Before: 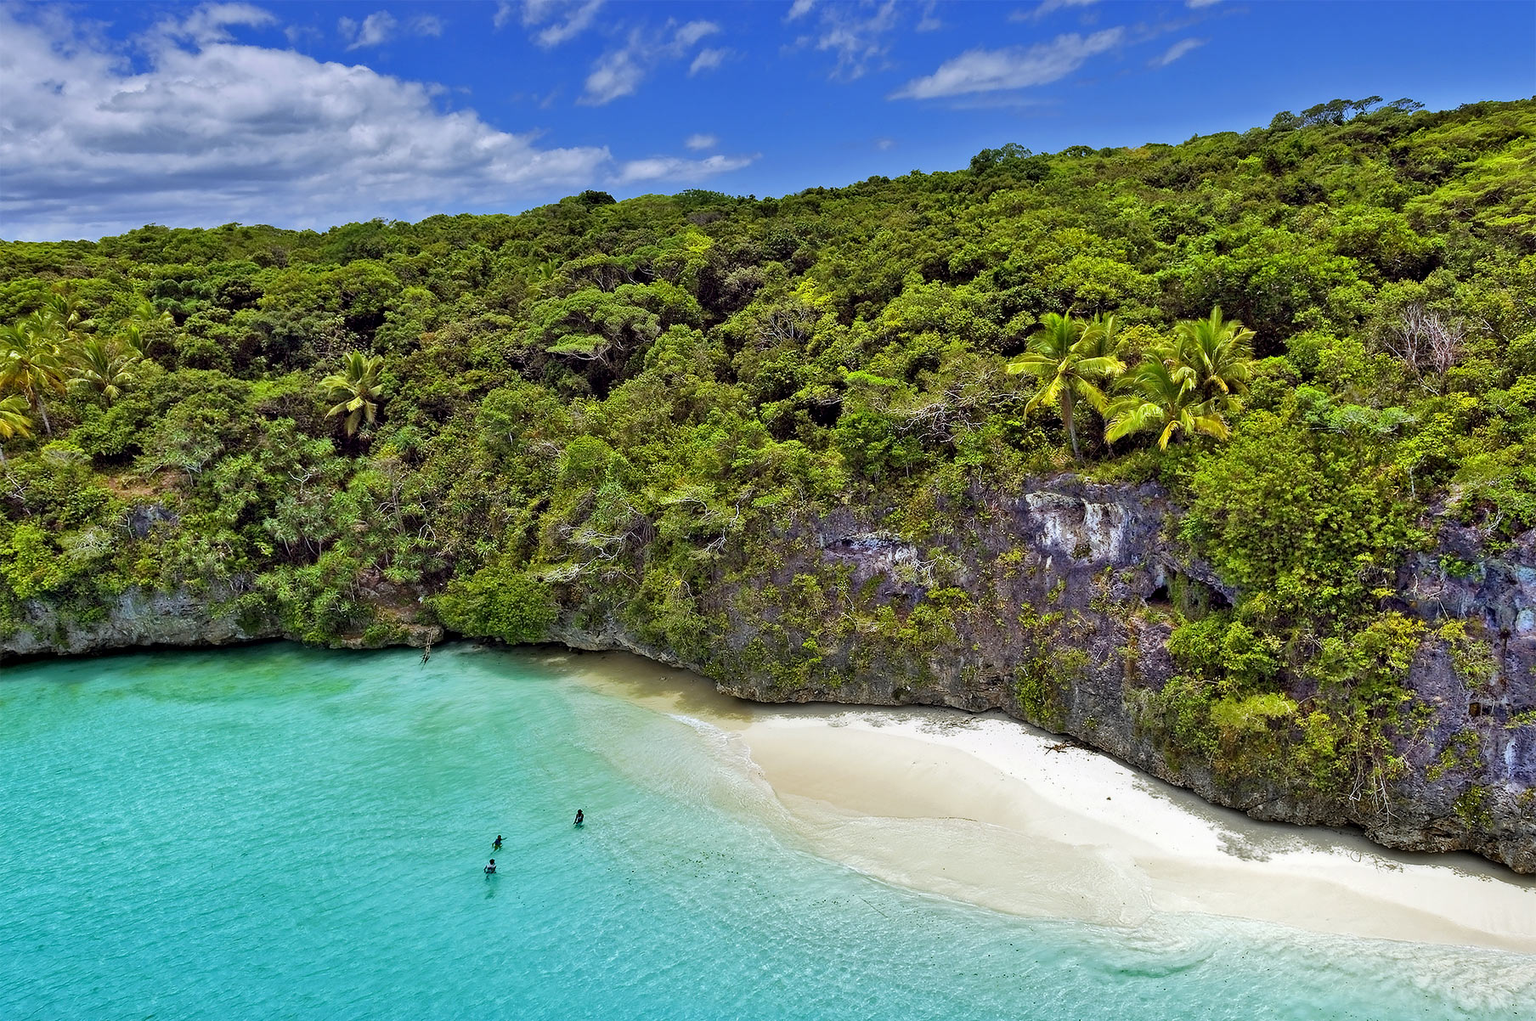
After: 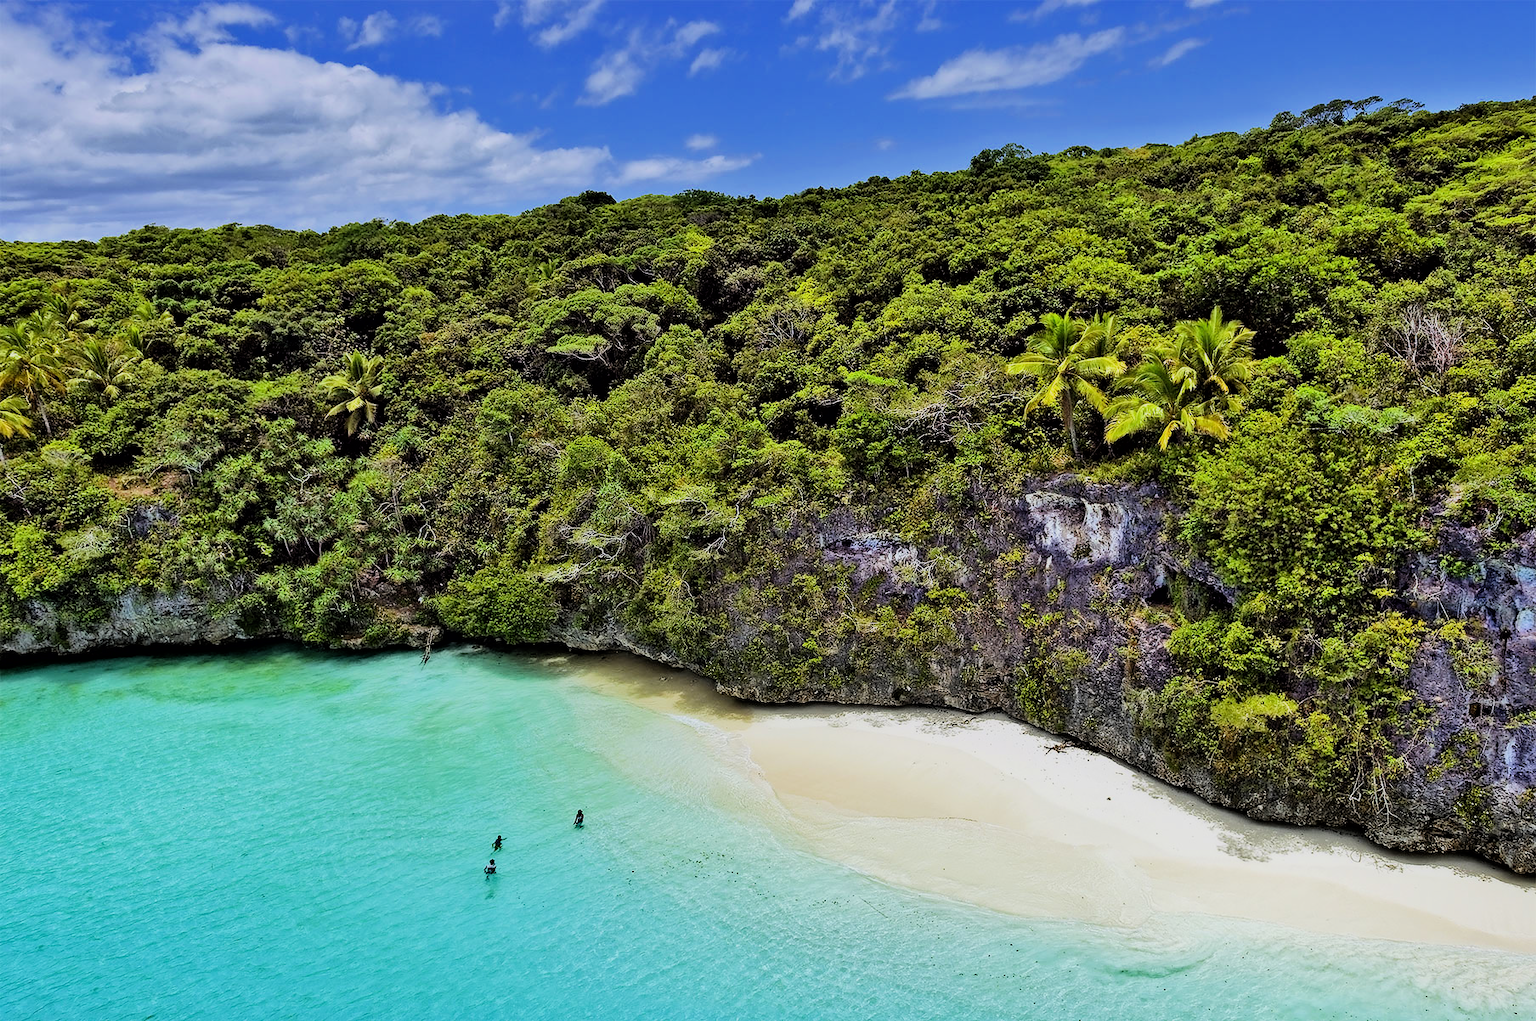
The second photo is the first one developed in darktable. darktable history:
tone equalizer: -8 EV -0.75 EV, -7 EV -0.7 EV, -6 EV -0.6 EV, -5 EV -0.4 EV, -3 EV 0.4 EV, -2 EV 0.6 EV, -1 EV 0.7 EV, +0 EV 0.75 EV, edges refinement/feathering 500, mask exposure compensation -1.57 EV, preserve details no
filmic rgb: black relative exposure -7.15 EV, white relative exposure 5.36 EV, hardness 3.02, color science v6 (2022)
